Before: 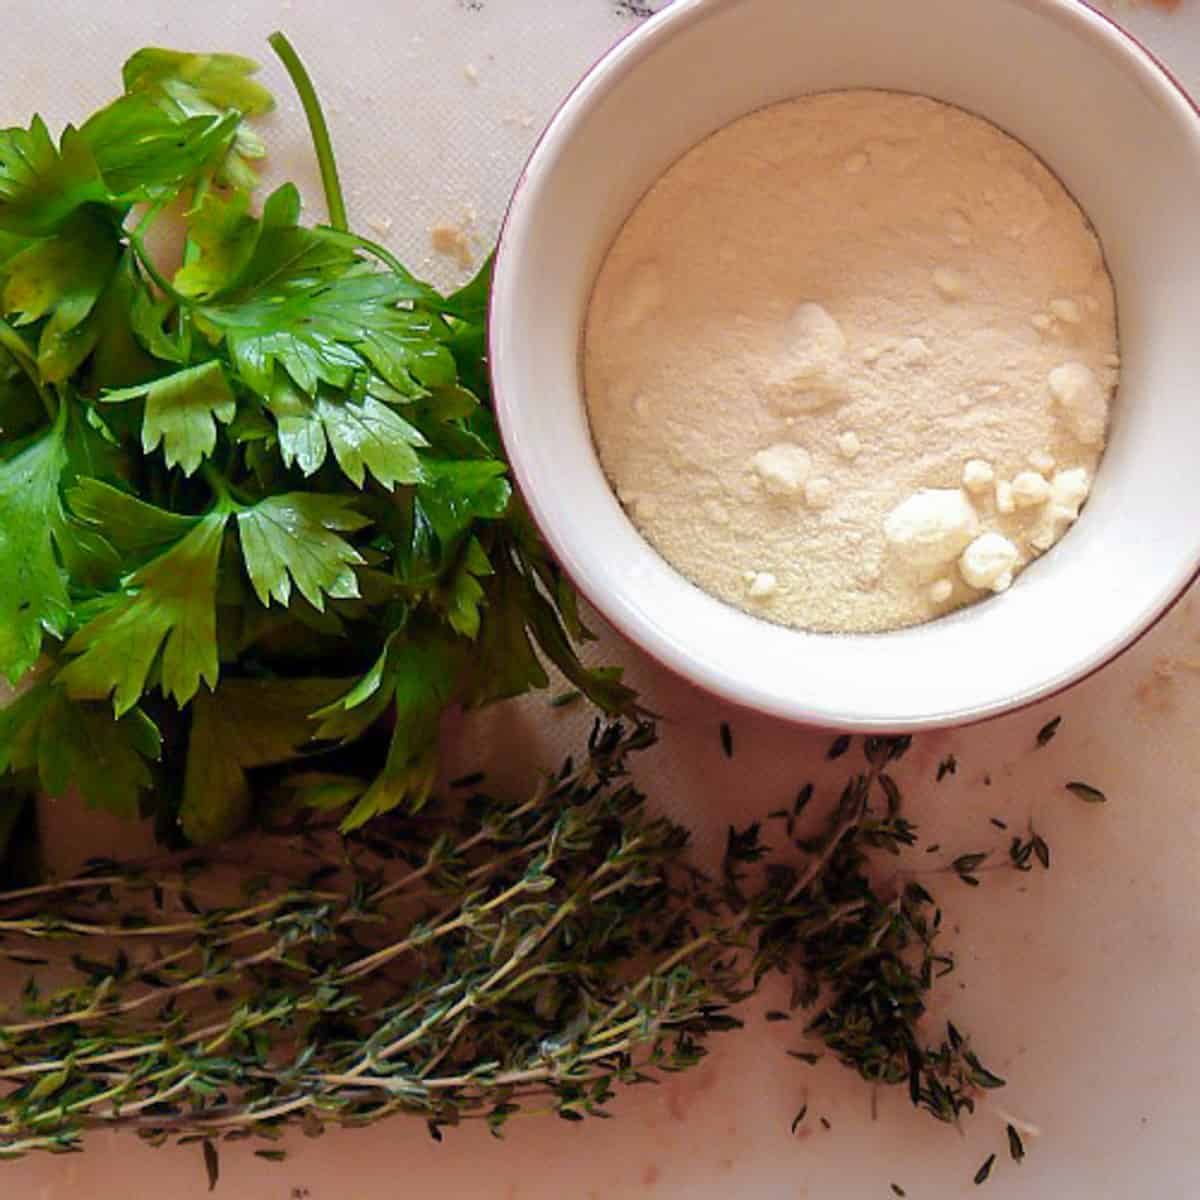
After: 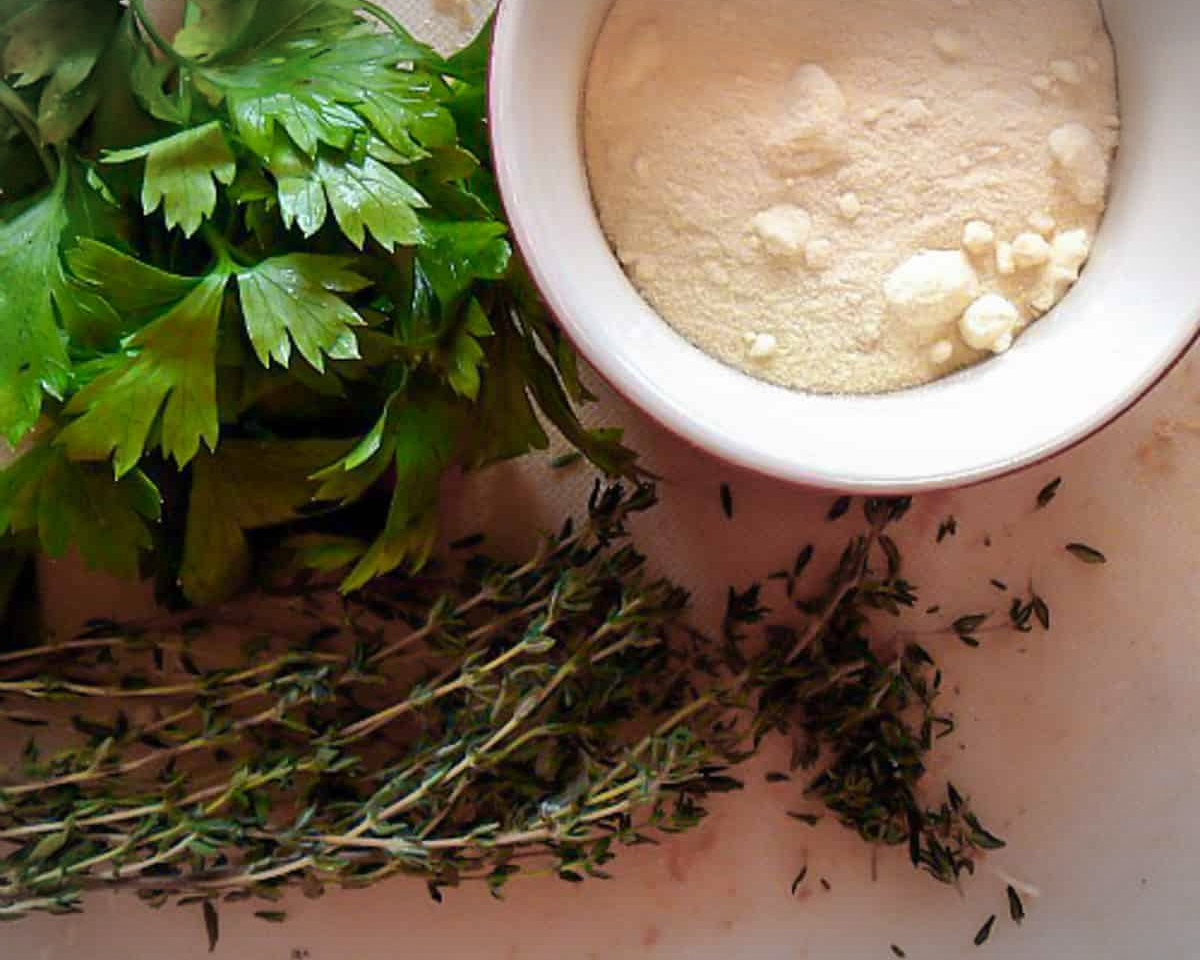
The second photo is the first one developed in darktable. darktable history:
contrast brightness saturation: contrast 0.05
crop and rotate: top 19.998%
vignetting: fall-off start 100%, brightness -0.282, width/height ratio 1.31
